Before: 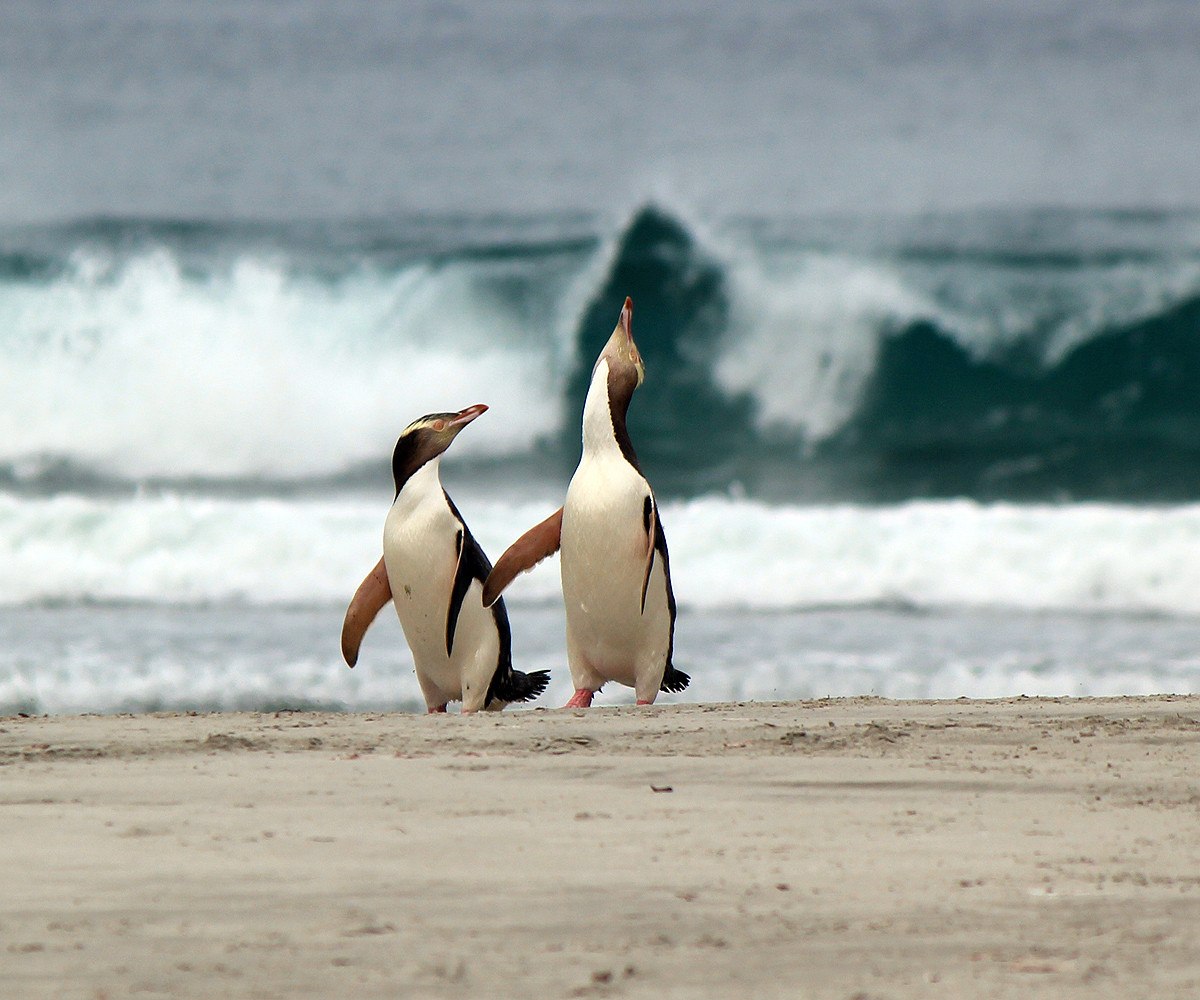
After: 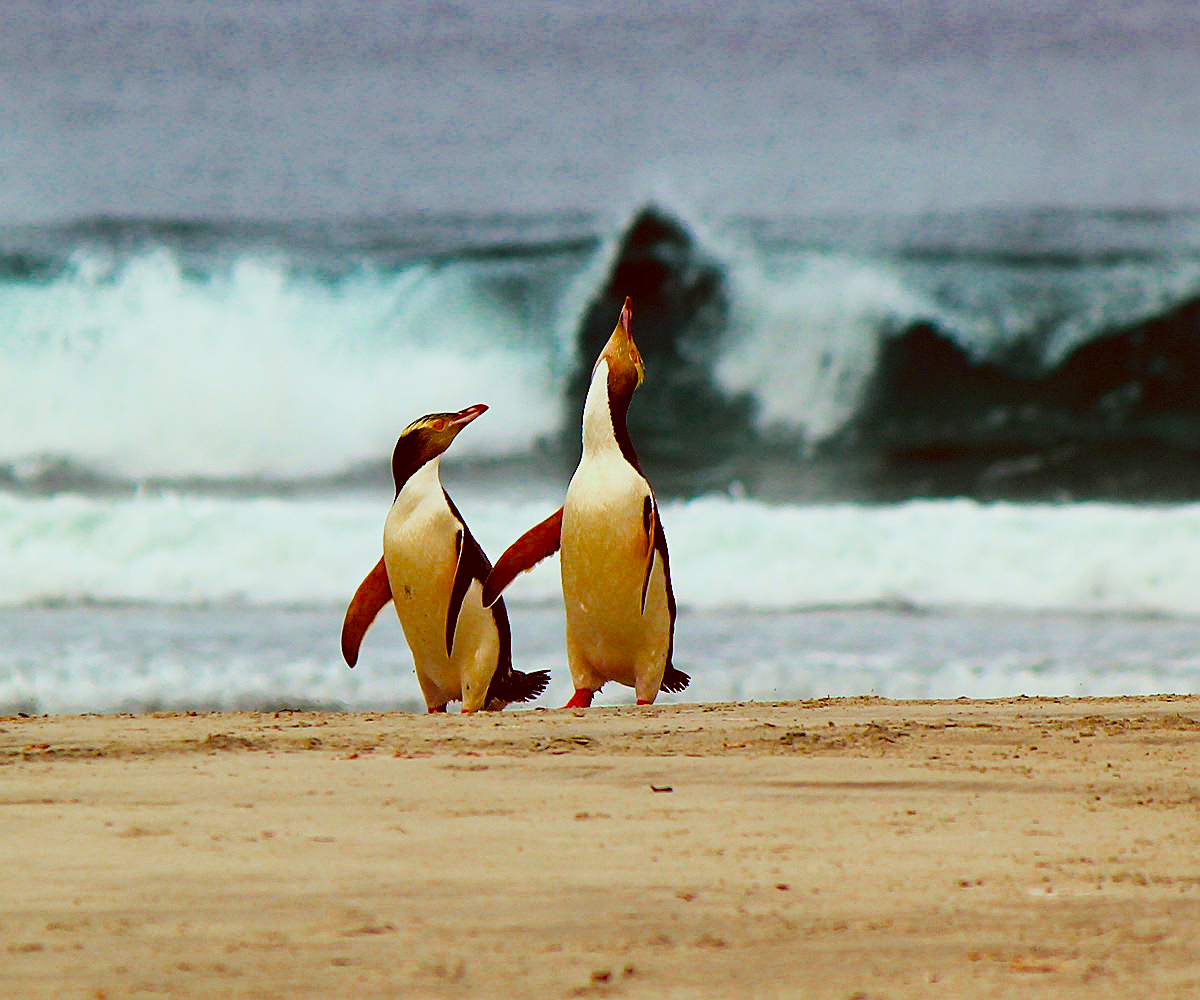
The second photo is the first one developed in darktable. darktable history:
filmic rgb: middle gray luminance 9.49%, black relative exposure -10.6 EV, white relative exposure 3.45 EV, target black luminance 0%, hardness 5.99, latitude 59.69%, contrast 1.089, highlights saturation mix 5.56%, shadows ↔ highlights balance 28.38%, color science v4 (2020)
sharpen: radius 1.935
color balance rgb: highlights gain › chroma 0.165%, highlights gain › hue 330.08°, linear chroma grading › global chroma 16.946%, perceptual saturation grading › global saturation 59.93%, perceptual saturation grading › highlights 20.183%, perceptual saturation grading › shadows -50.196%, global vibrance 16.367%, saturation formula JzAzBz (2021)
color correction: highlights a* -7.17, highlights b* -0.212, shadows a* 20.72, shadows b* 12.35
